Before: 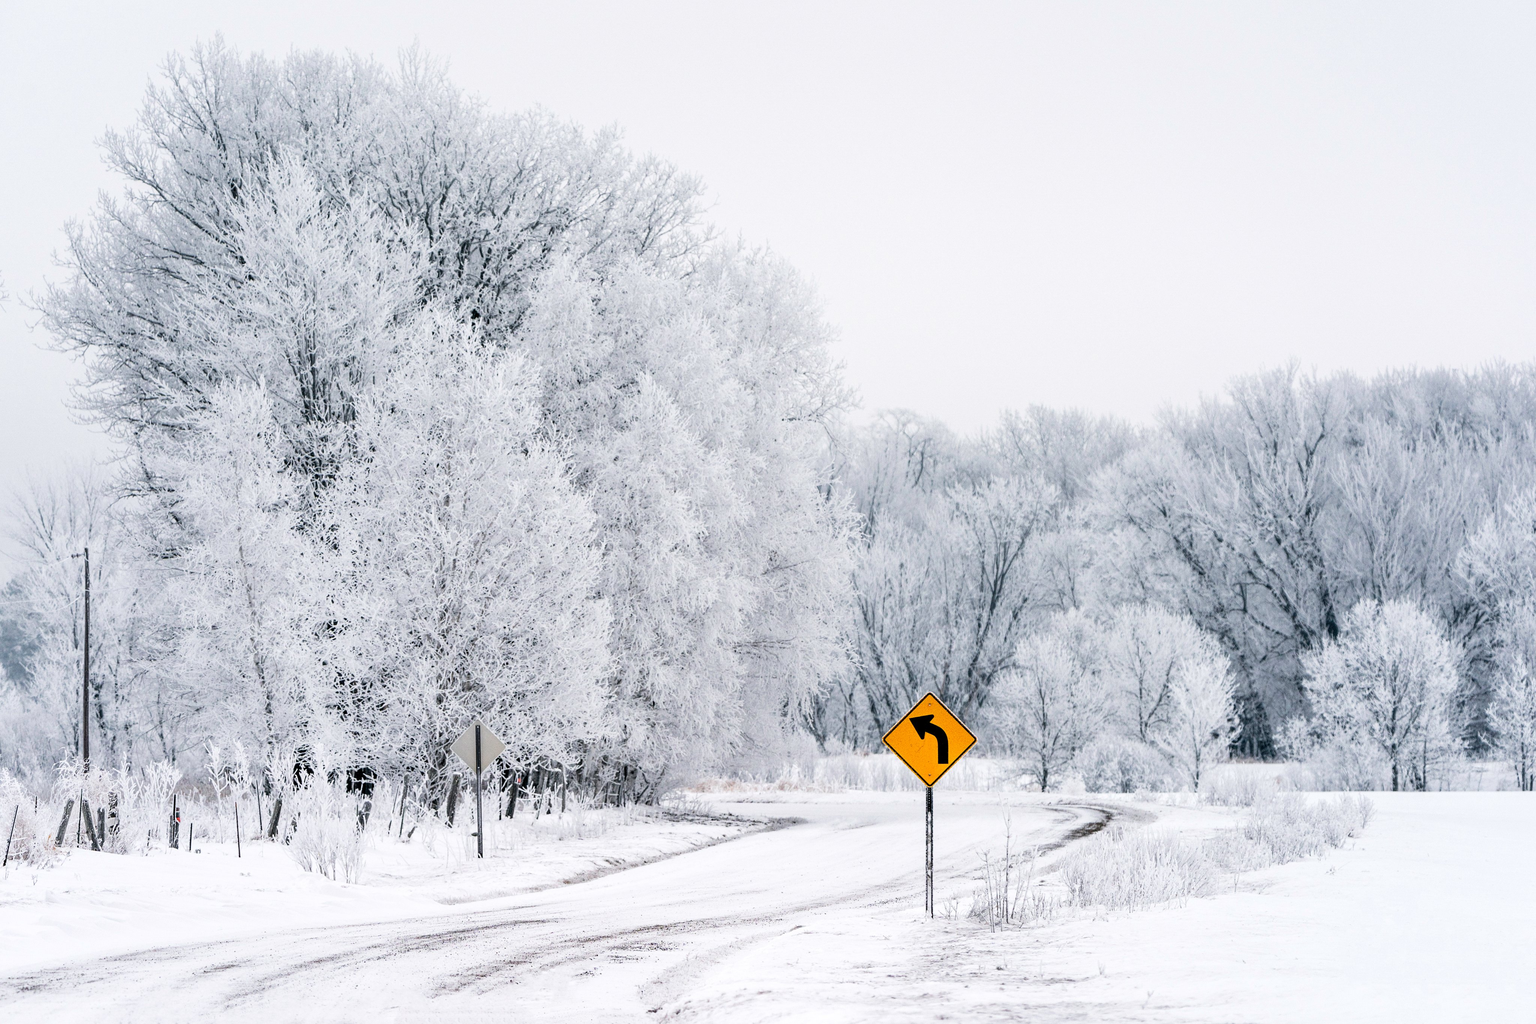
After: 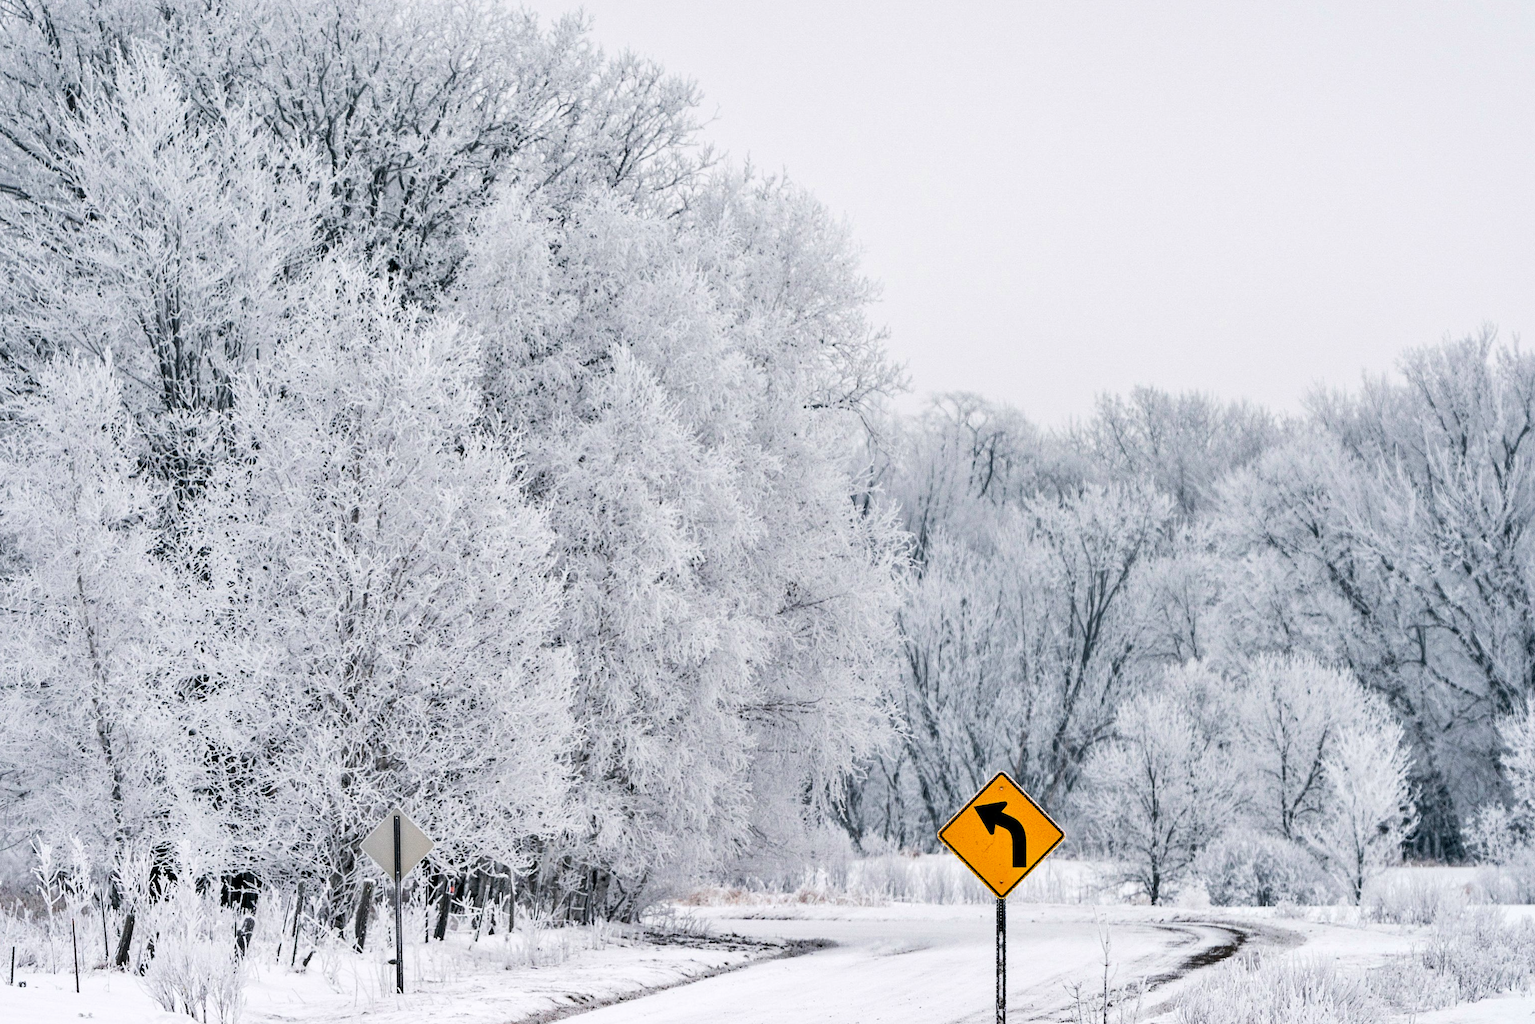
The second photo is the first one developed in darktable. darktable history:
contrast brightness saturation: contrast 0.05, brightness 0.06, saturation 0.01
crop and rotate: left 11.831%, top 11.346%, right 13.429%, bottom 13.899%
shadows and highlights: soften with gaussian
